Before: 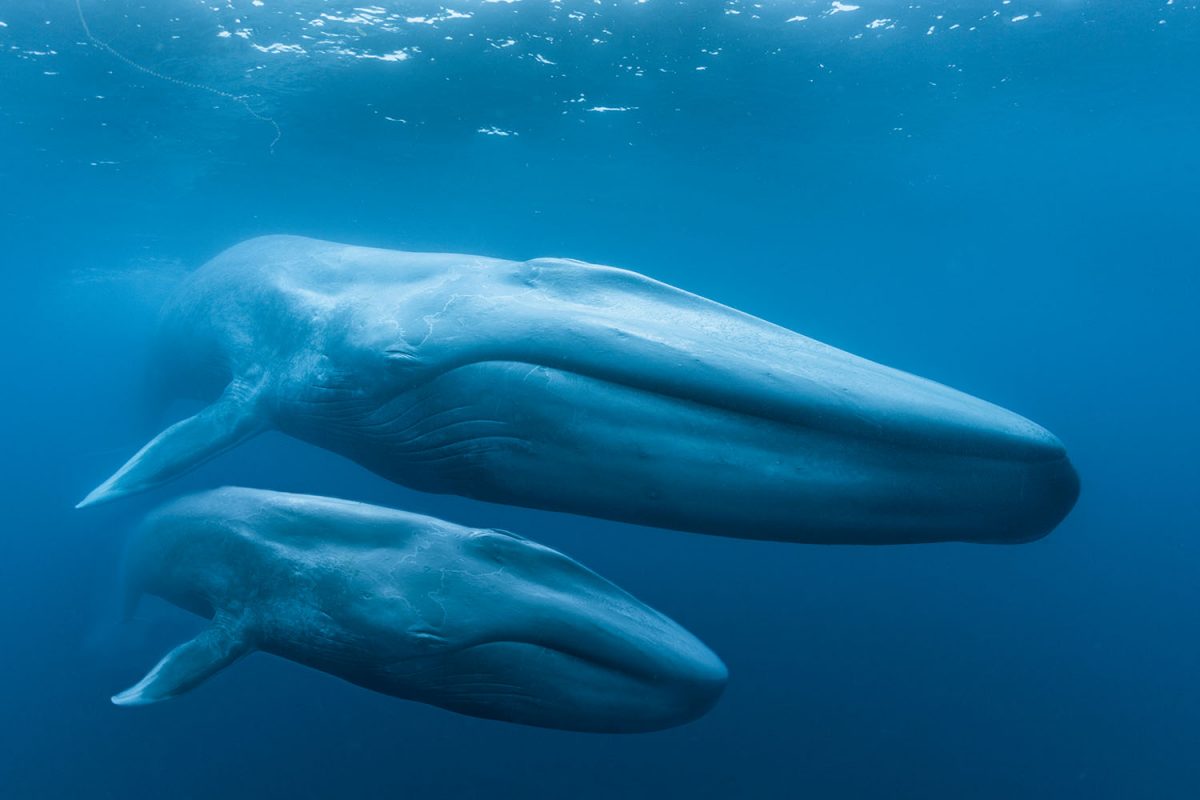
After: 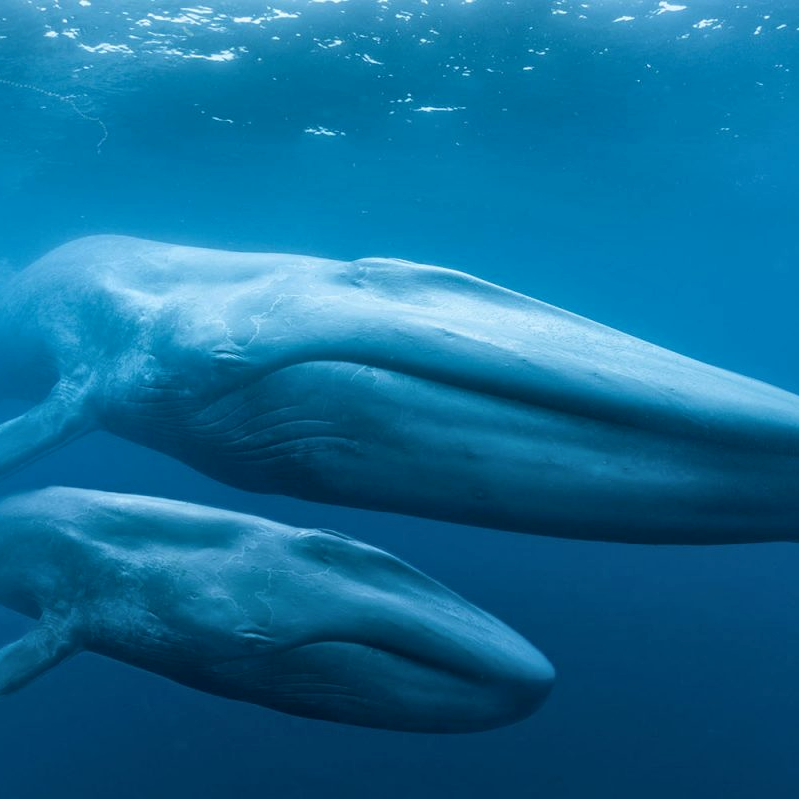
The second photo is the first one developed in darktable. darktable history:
crop and rotate: left 14.436%, right 18.898%
tone equalizer: on, module defaults
local contrast: mode bilateral grid, contrast 20, coarseness 50, detail 120%, midtone range 0.2
